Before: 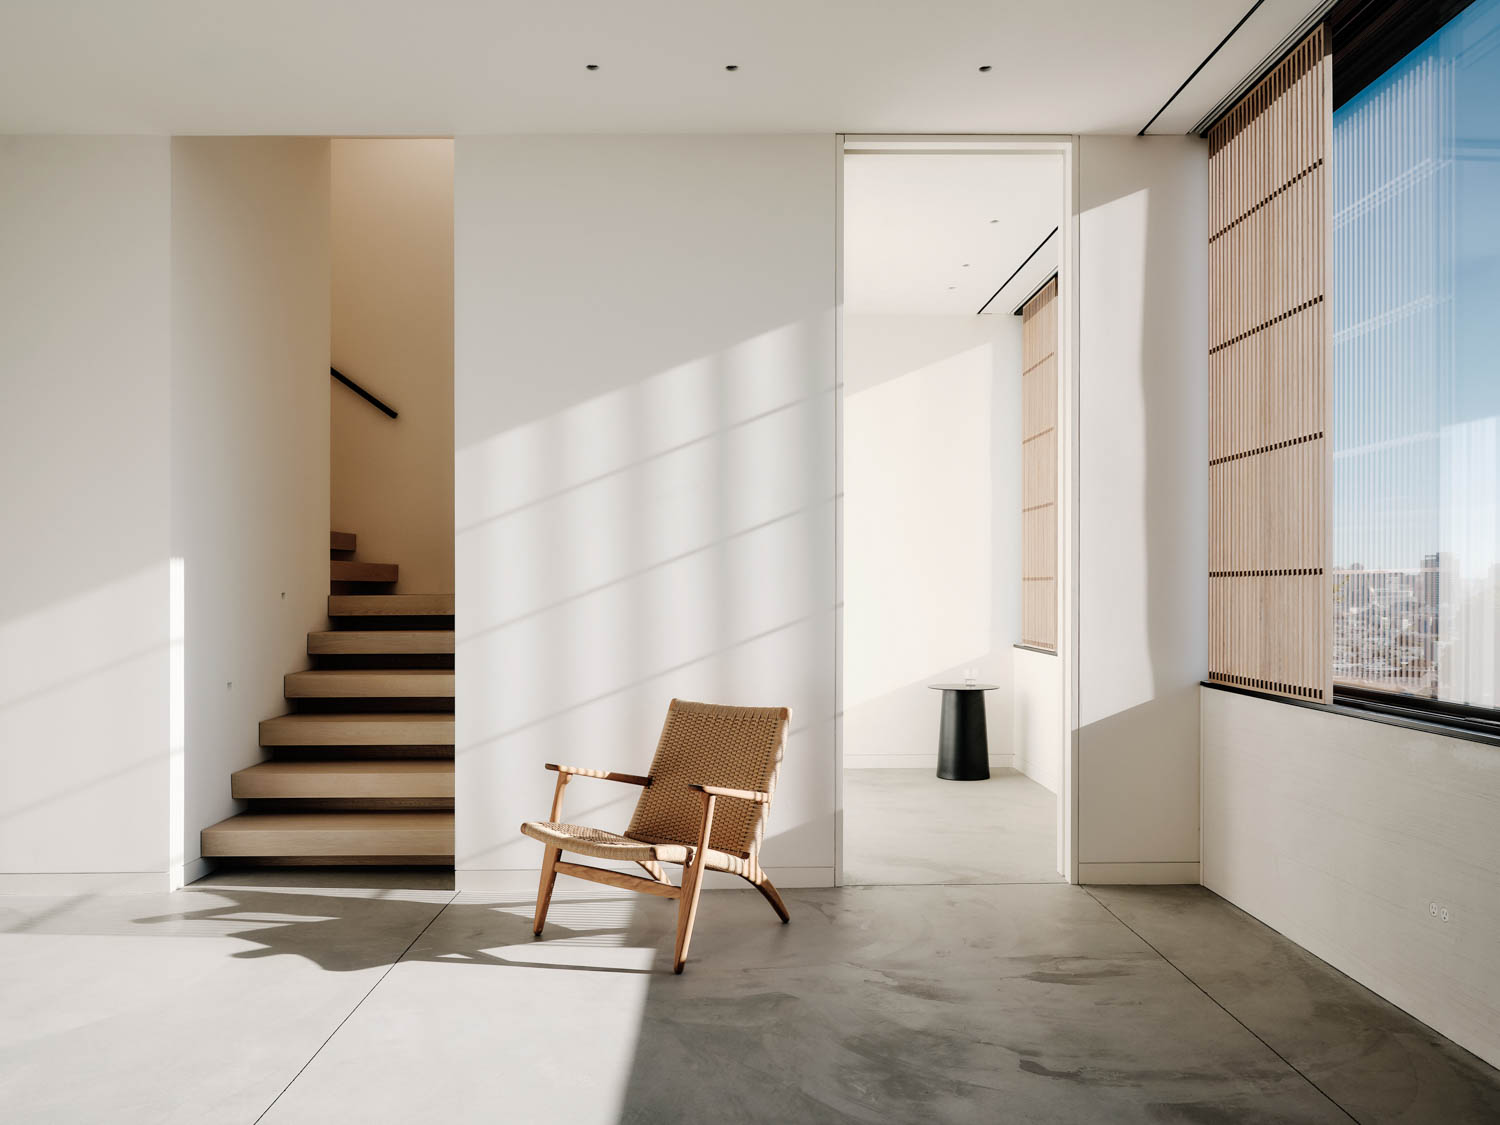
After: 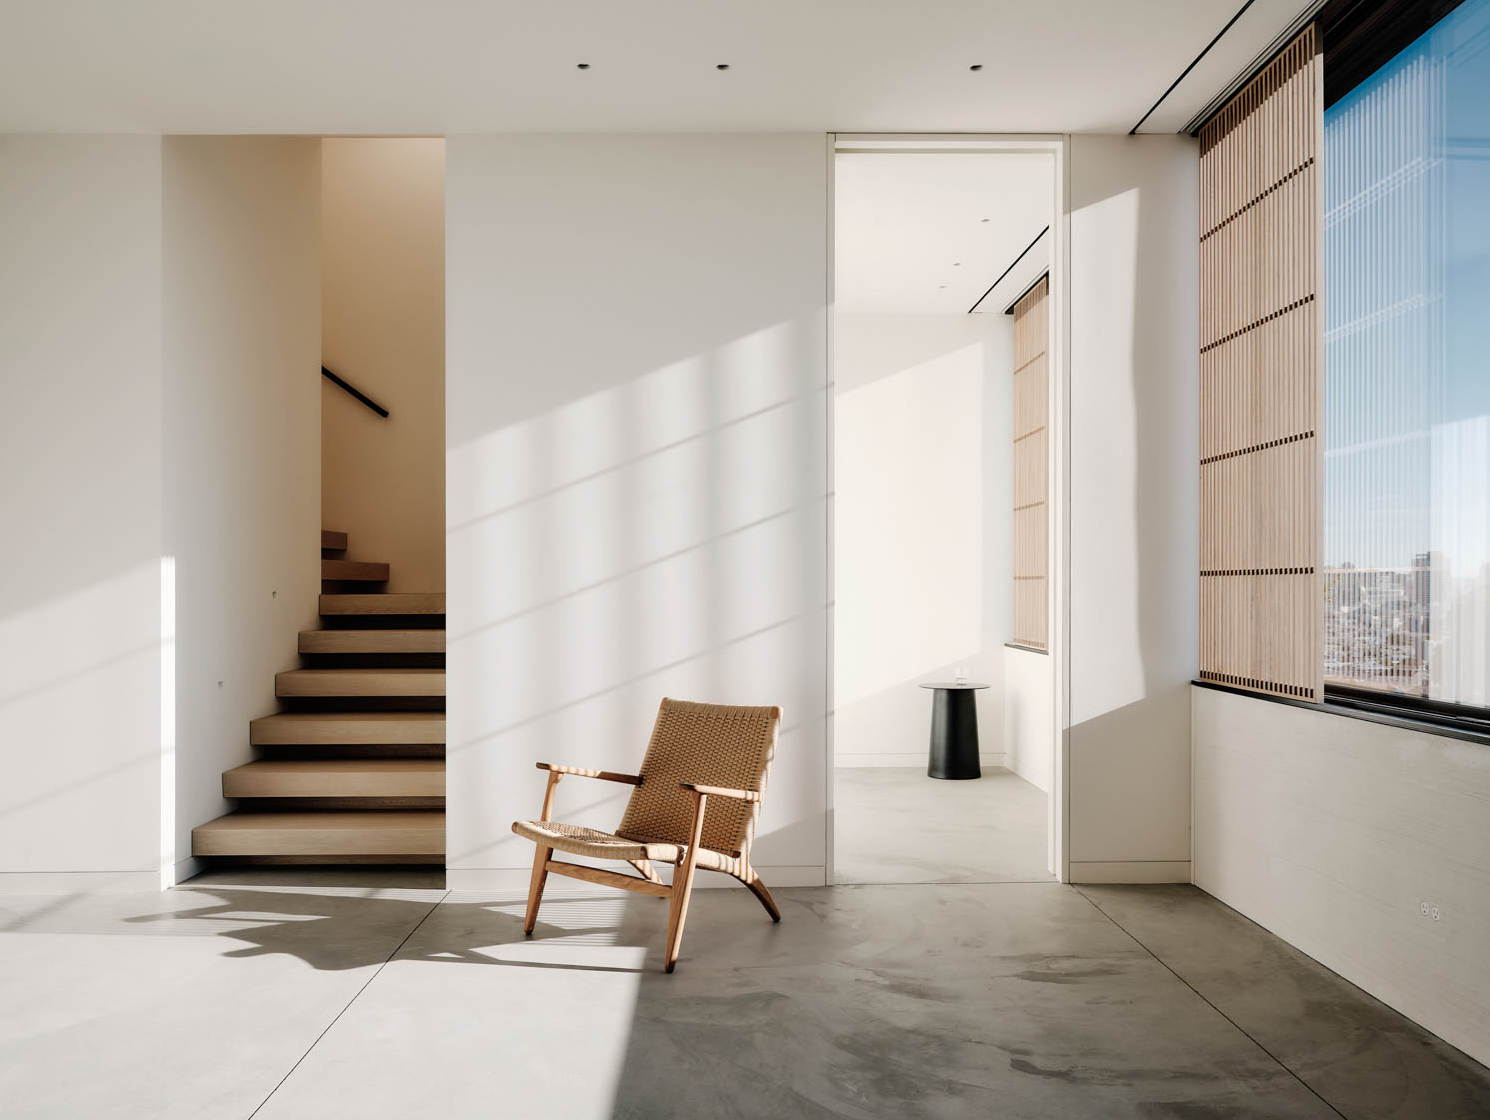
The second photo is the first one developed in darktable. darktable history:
crop and rotate: left 0.64%, top 0.126%, bottom 0.265%
